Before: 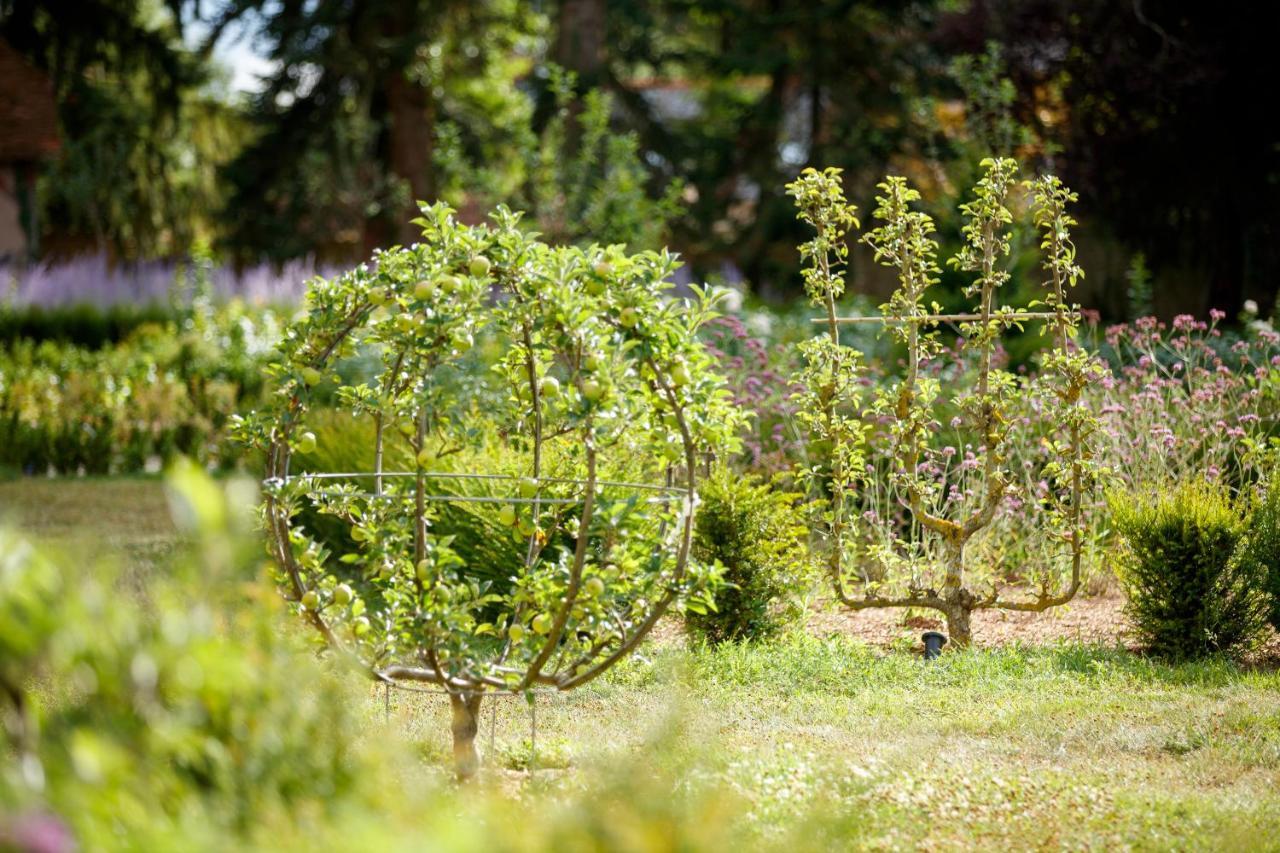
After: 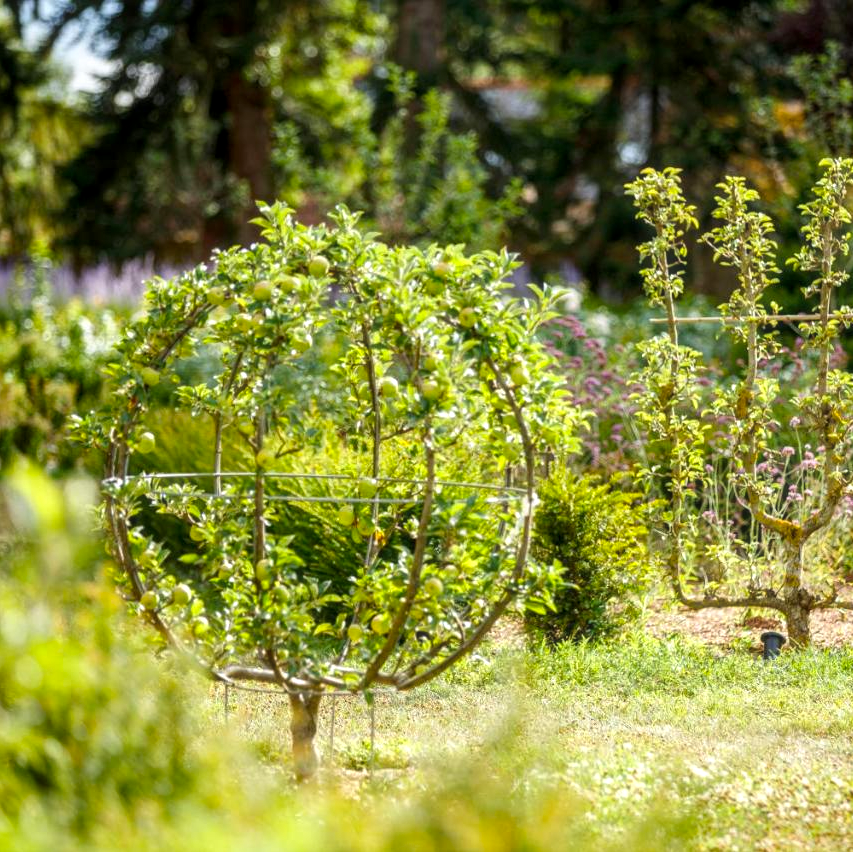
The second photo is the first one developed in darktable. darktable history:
crop and rotate: left 12.648%, right 20.685%
local contrast: on, module defaults
haze removal: strength -0.05
color balance rgb: linear chroma grading › global chroma 3.45%, perceptual saturation grading › global saturation 11.24%, perceptual brilliance grading › global brilliance 3.04%, global vibrance 2.8%
